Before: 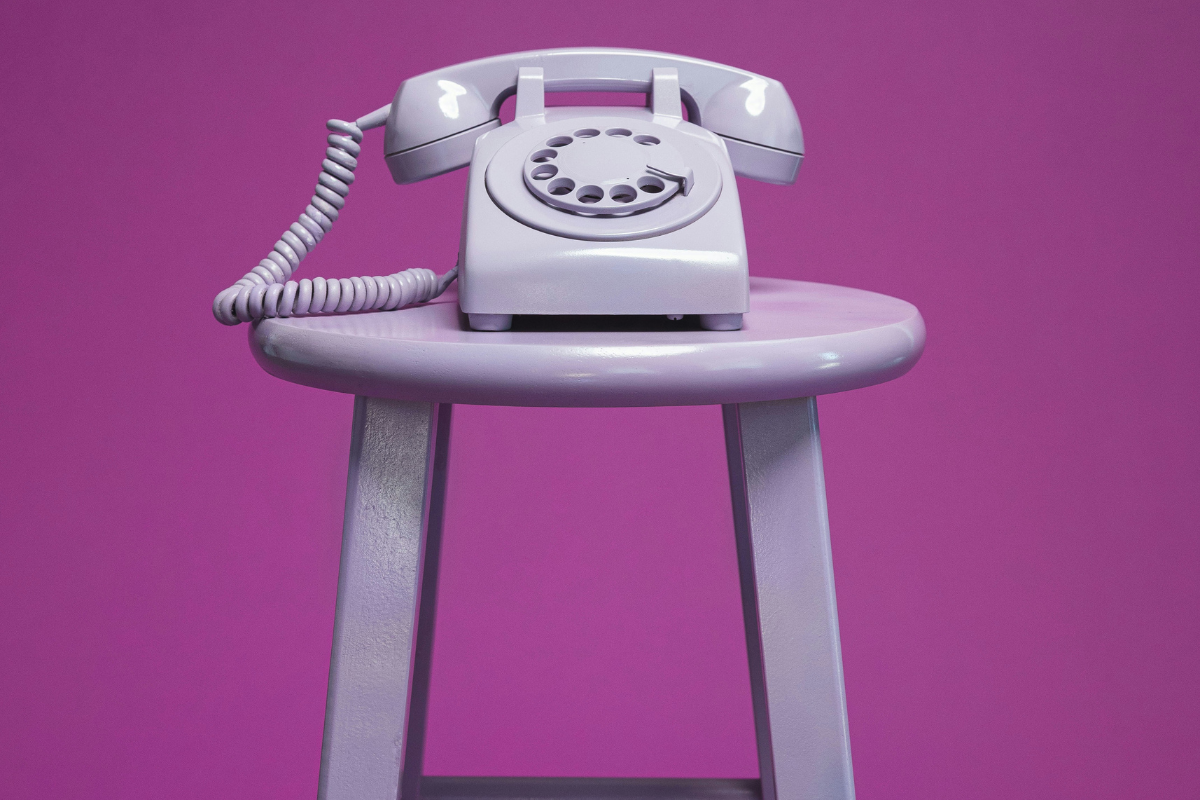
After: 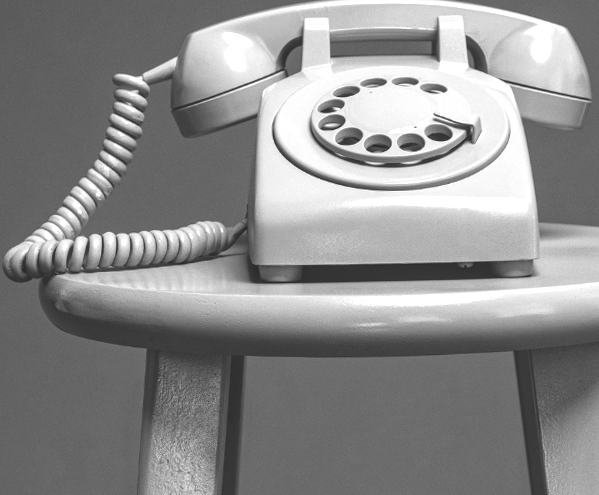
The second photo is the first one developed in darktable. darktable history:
local contrast: detail 130%
monochrome: on, module defaults
crop: left 17.835%, top 7.675%, right 32.881%, bottom 32.213%
exposure: black level correction 0, exposure 0.5 EV, compensate exposure bias true, compensate highlight preservation false
rgb curve: curves: ch0 [(0, 0.186) (0.314, 0.284) (0.775, 0.708) (1, 1)], compensate middle gray true, preserve colors none
rotate and perspective: rotation -1.17°, automatic cropping off
contrast brightness saturation: saturation -0.05
